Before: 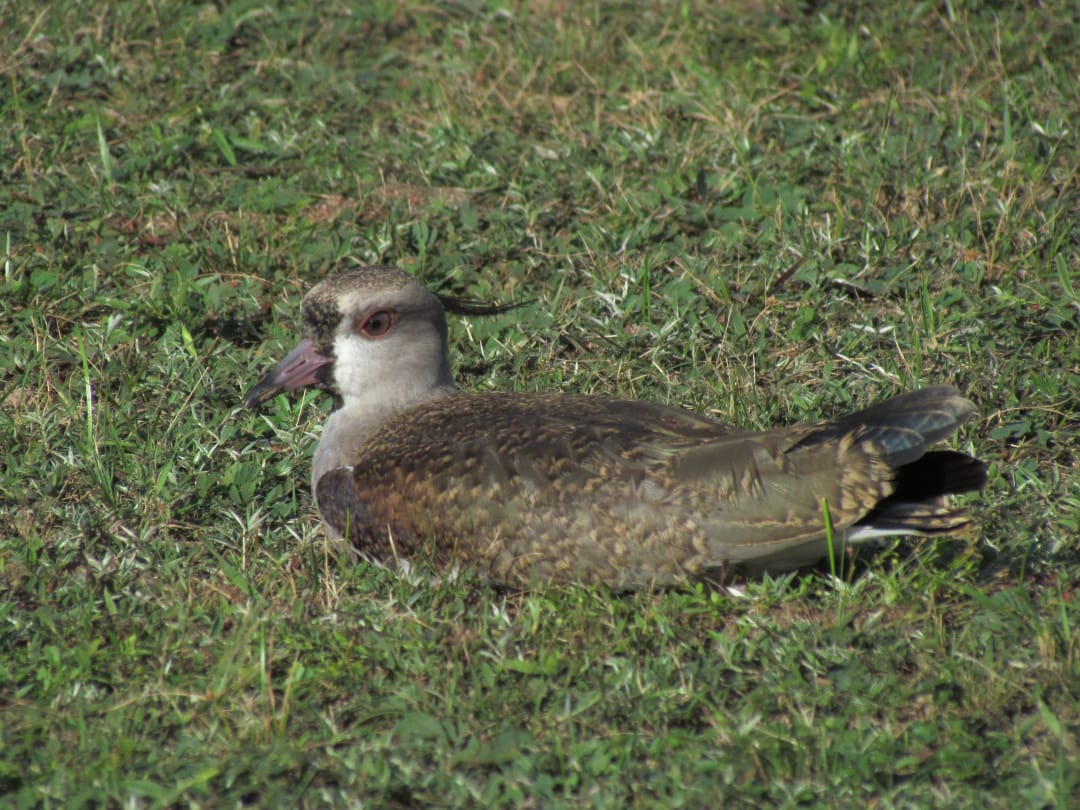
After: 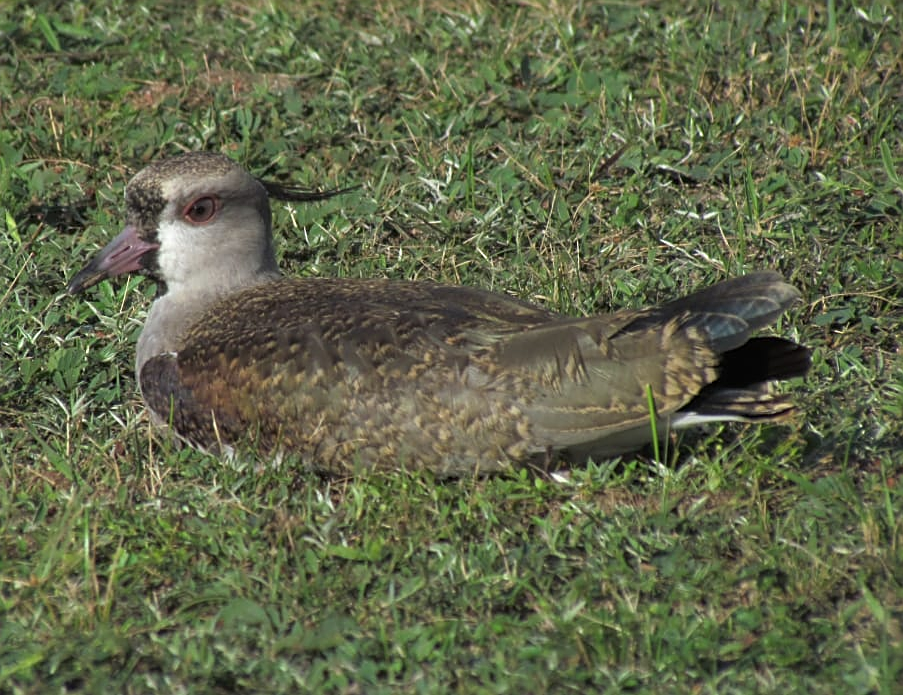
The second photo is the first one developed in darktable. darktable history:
crop: left 16.359%, top 14.1%
sharpen: on, module defaults
tone equalizer: on, module defaults
